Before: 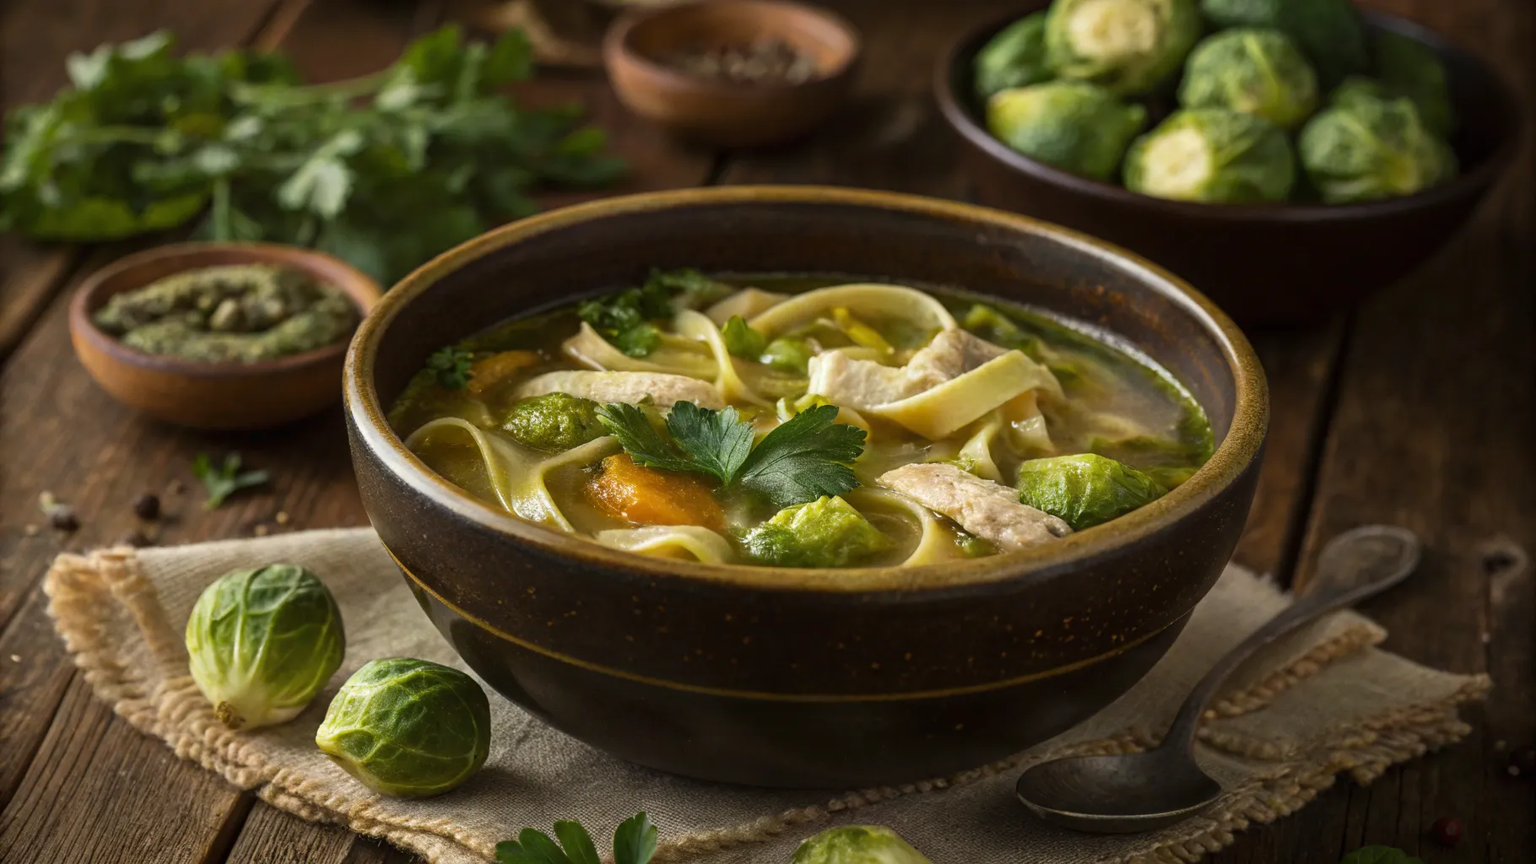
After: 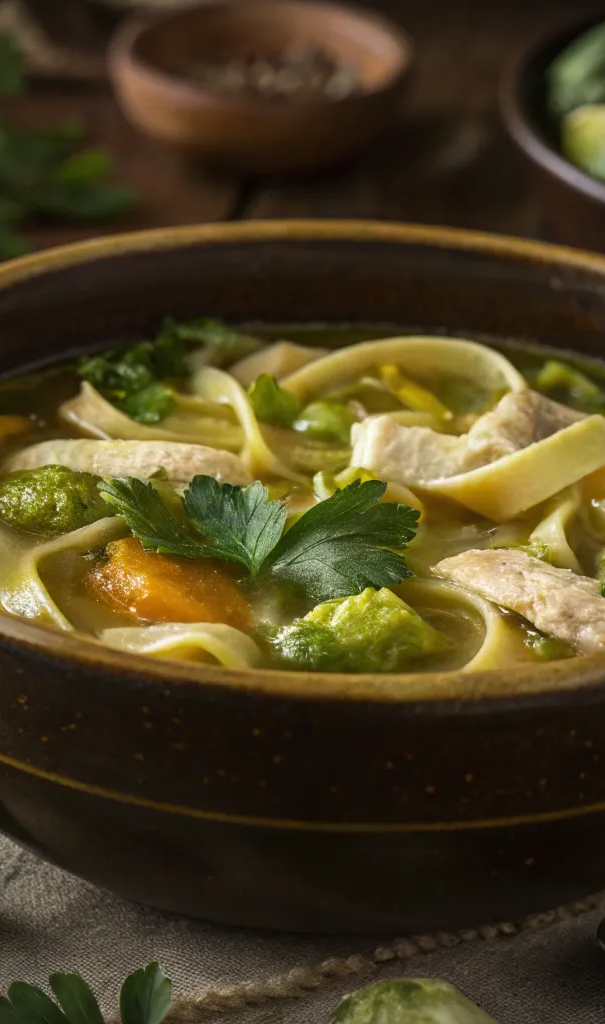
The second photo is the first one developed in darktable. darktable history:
crop: left 33.36%, right 33.36%
vignetting: on, module defaults
